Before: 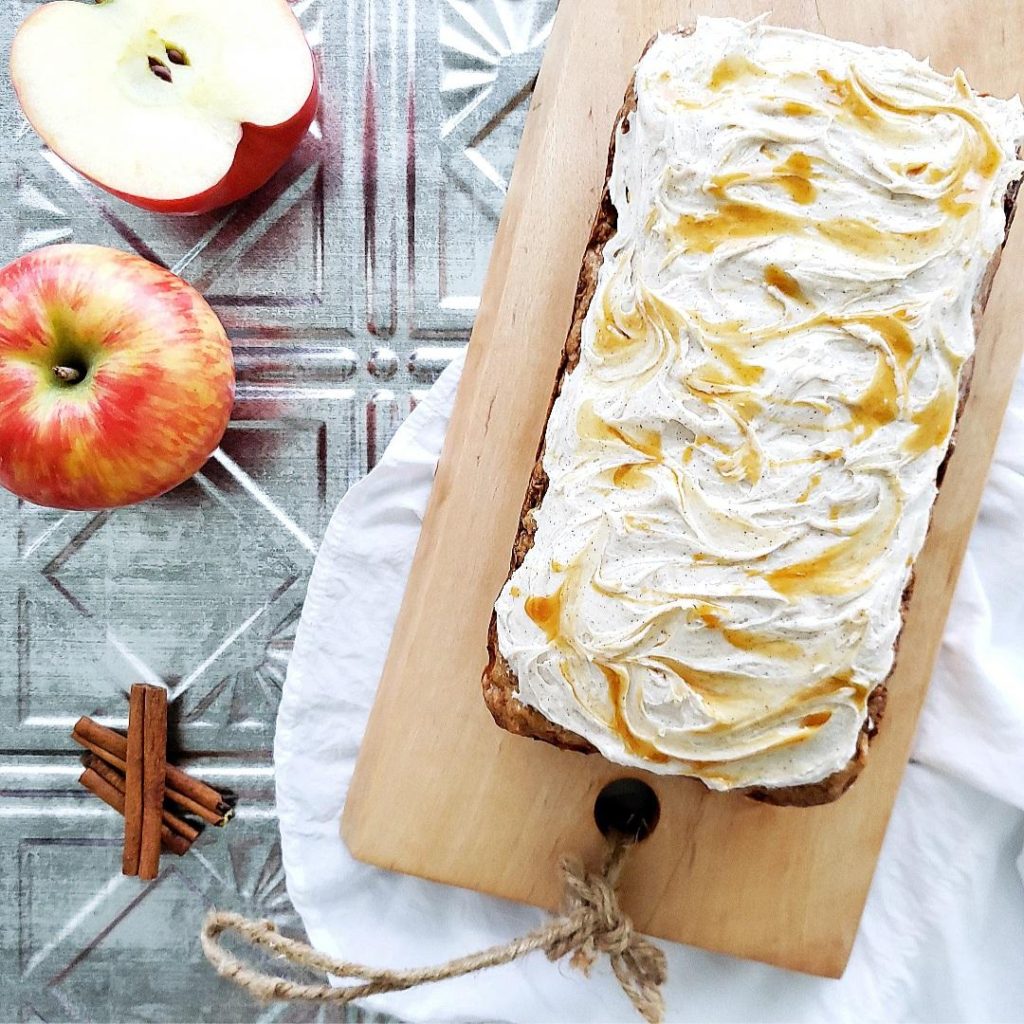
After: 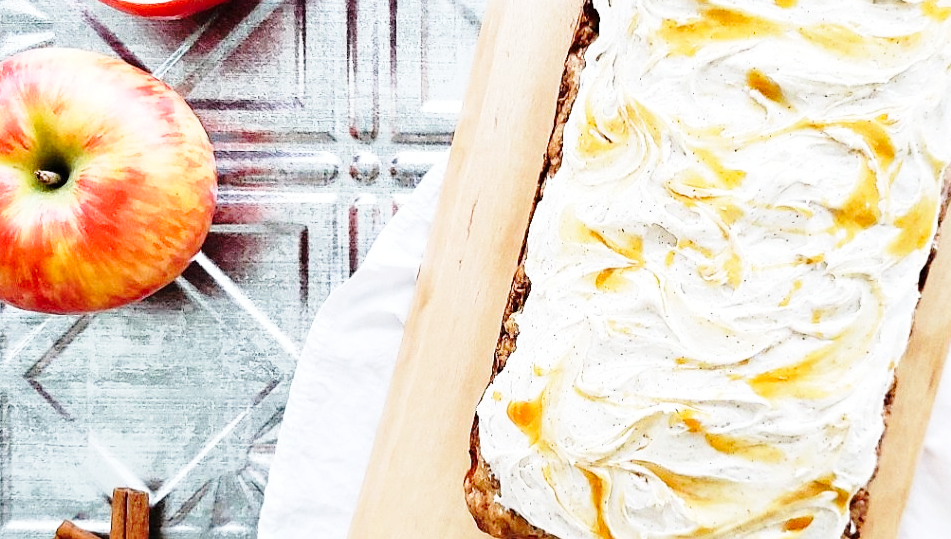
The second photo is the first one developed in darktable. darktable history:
base curve: curves: ch0 [(0, 0) (0.028, 0.03) (0.121, 0.232) (0.46, 0.748) (0.859, 0.968) (1, 1)], preserve colors none
crop: left 1.793%, top 19.182%, right 5.306%, bottom 28.167%
